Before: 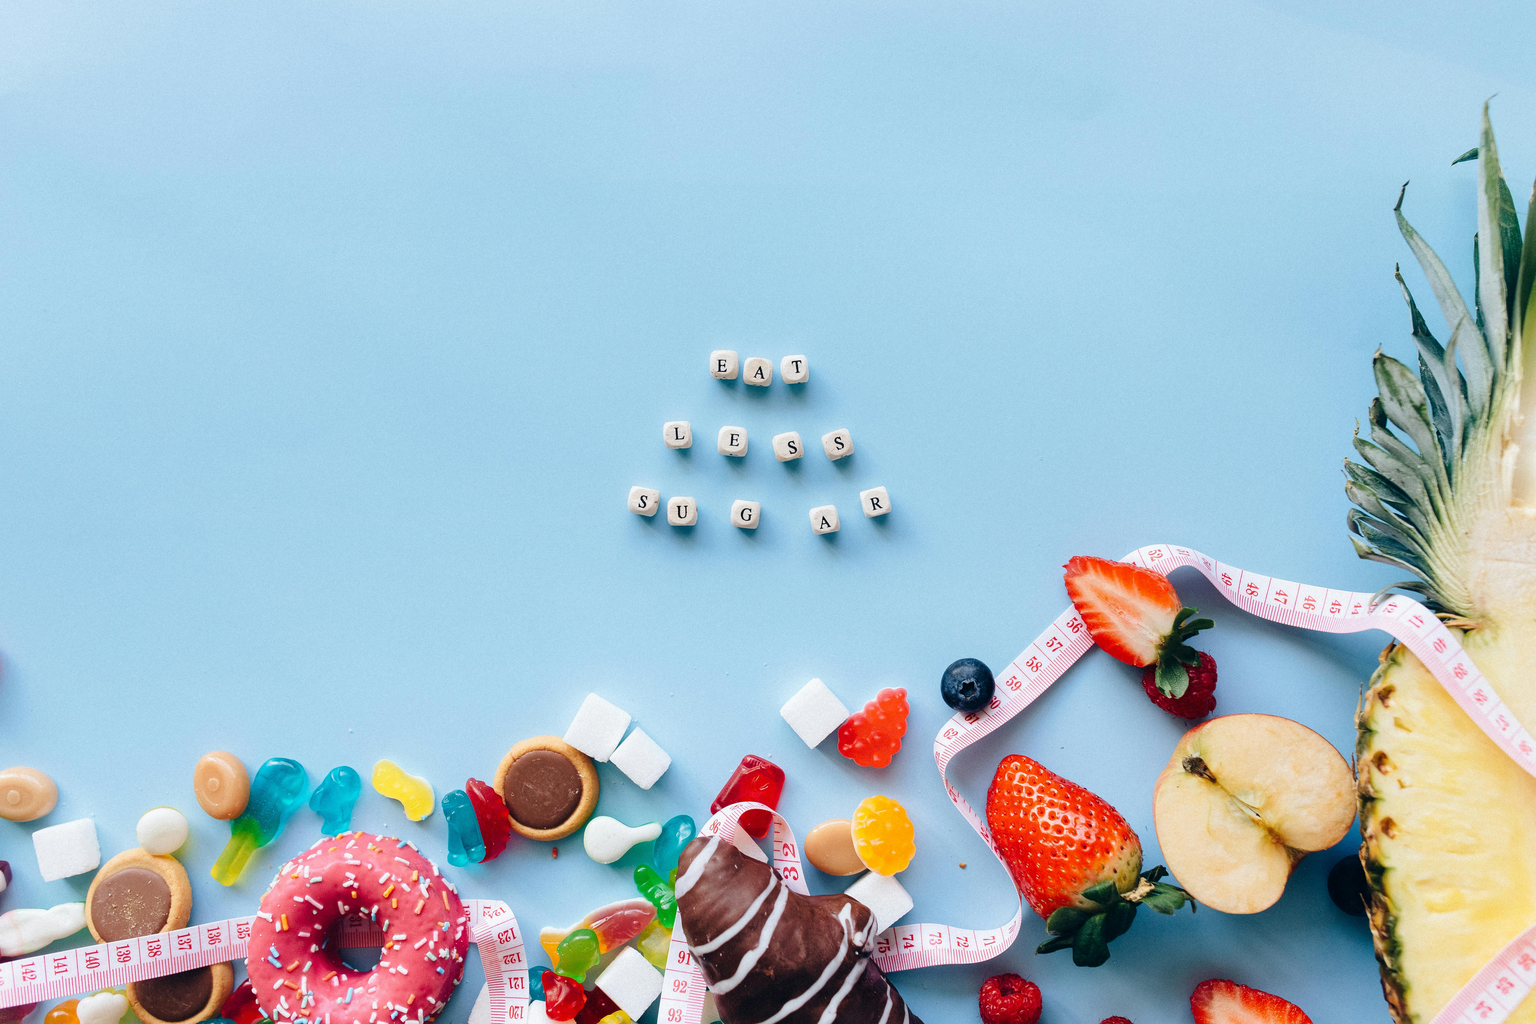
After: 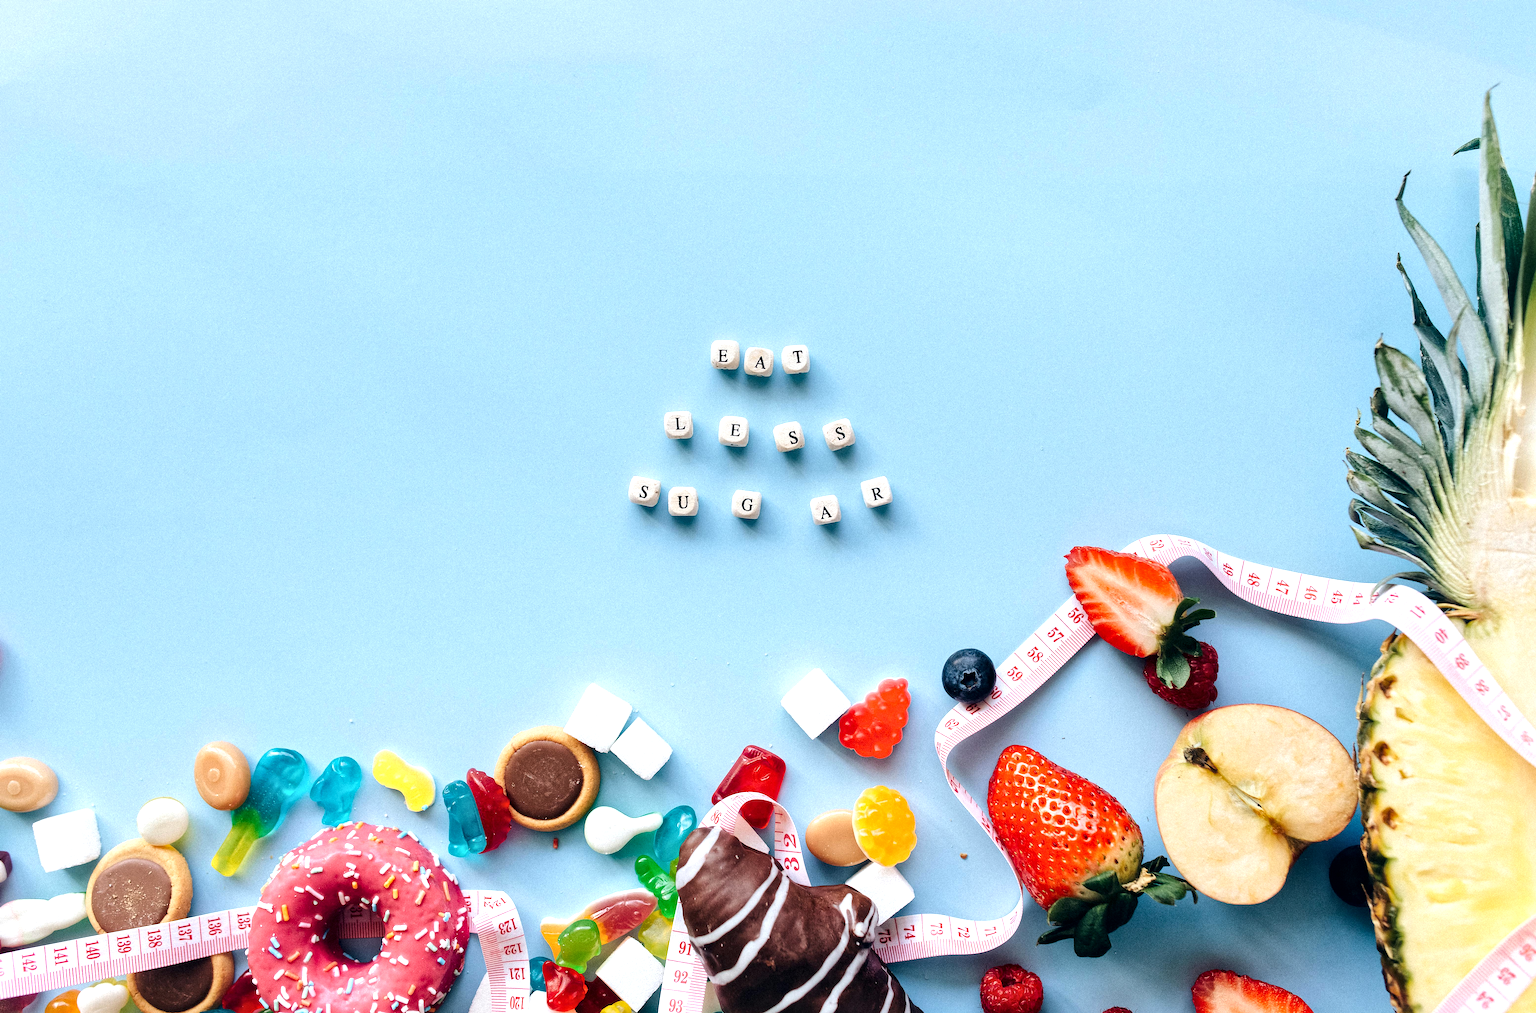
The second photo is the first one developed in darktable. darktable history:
local contrast: mode bilateral grid, contrast 21, coarseness 49, detail 141%, midtone range 0.2
crop: top 1.041%, right 0.079%
tone equalizer: -8 EV -0.42 EV, -7 EV -0.382 EV, -6 EV -0.315 EV, -5 EV -0.2 EV, -3 EV 0.252 EV, -2 EV 0.322 EV, -1 EV 0.379 EV, +0 EV 0.443 EV, edges refinement/feathering 500, mask exposure compensation -1.57 EV, preserve details no
